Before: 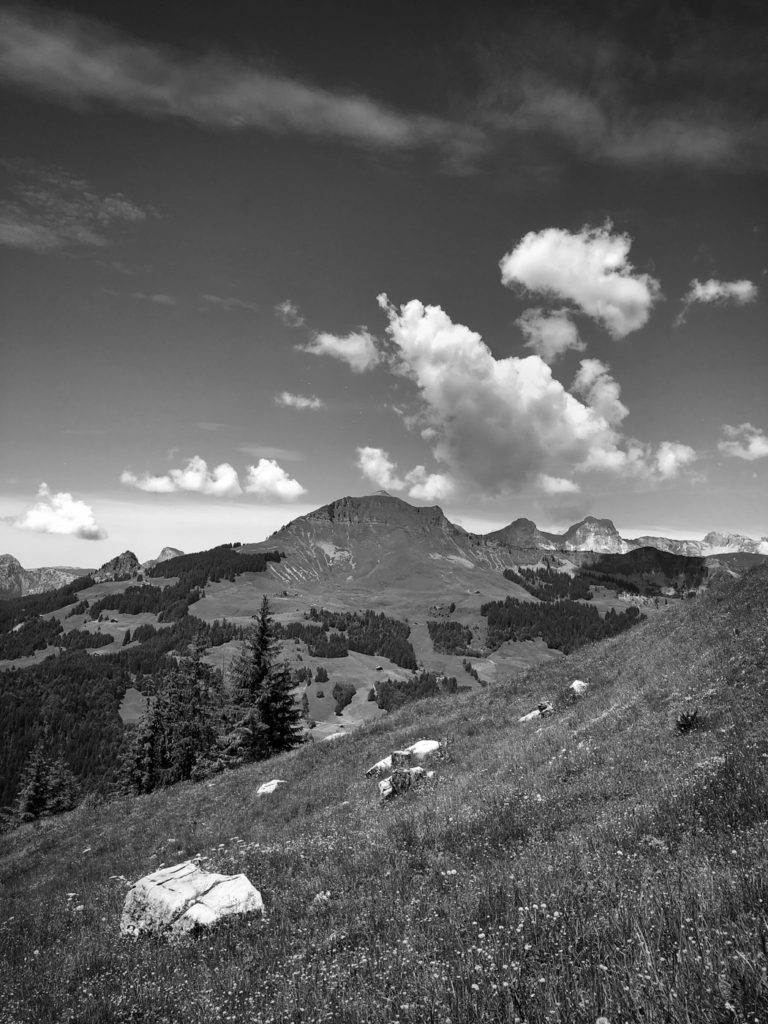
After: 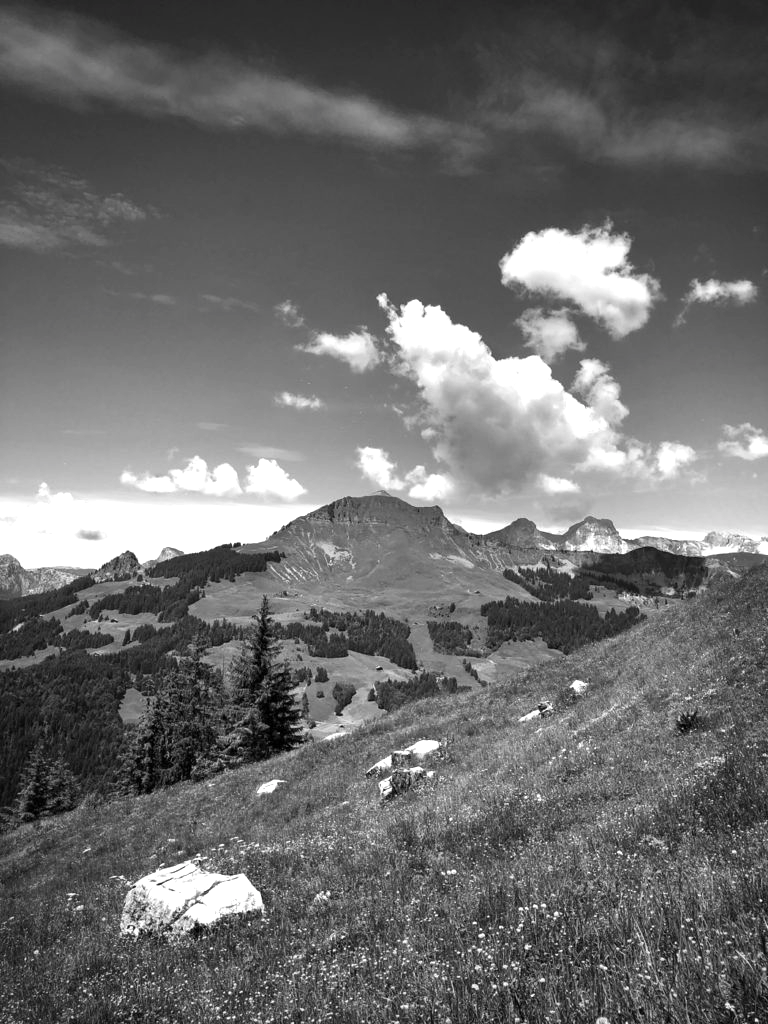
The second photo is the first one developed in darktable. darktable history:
color balance rgb: highlights gain › luminance 14.862%, perceptual saturation grading › global saturation 30.41%, perceptual brilliance grading › global brilliance 11.857%, global vibrance 20%
